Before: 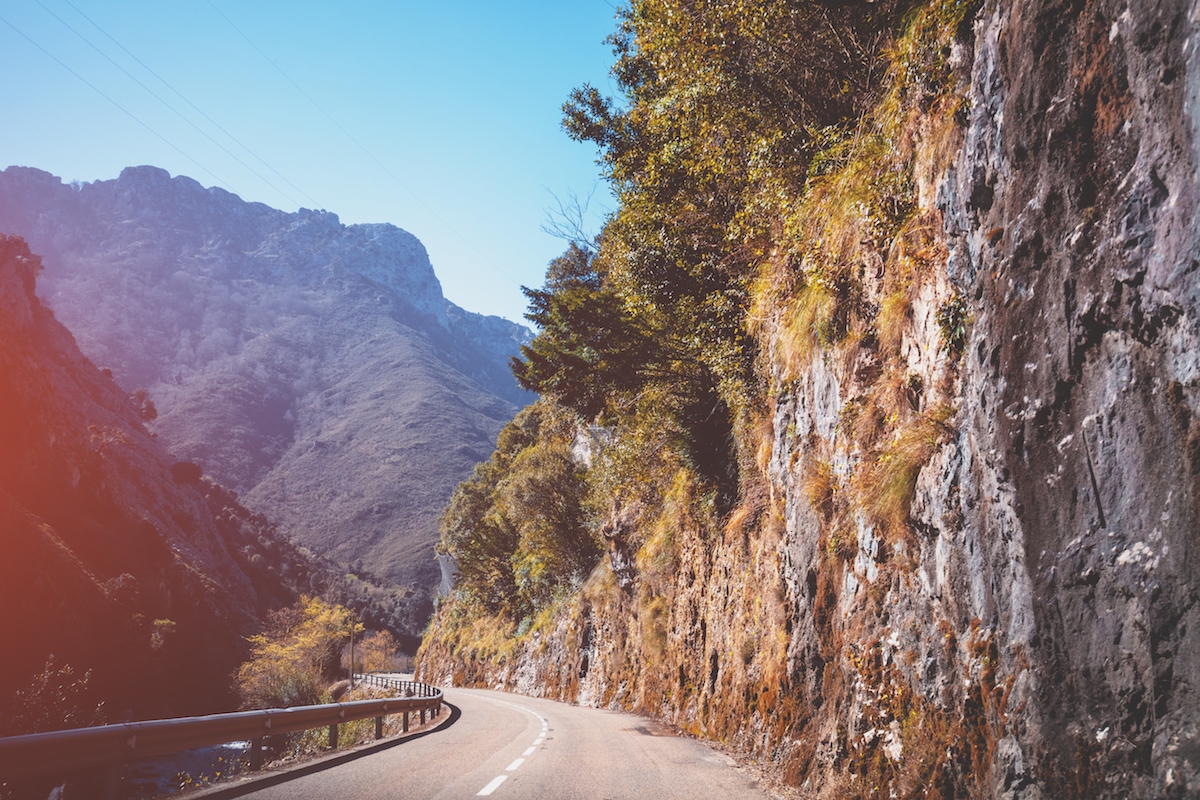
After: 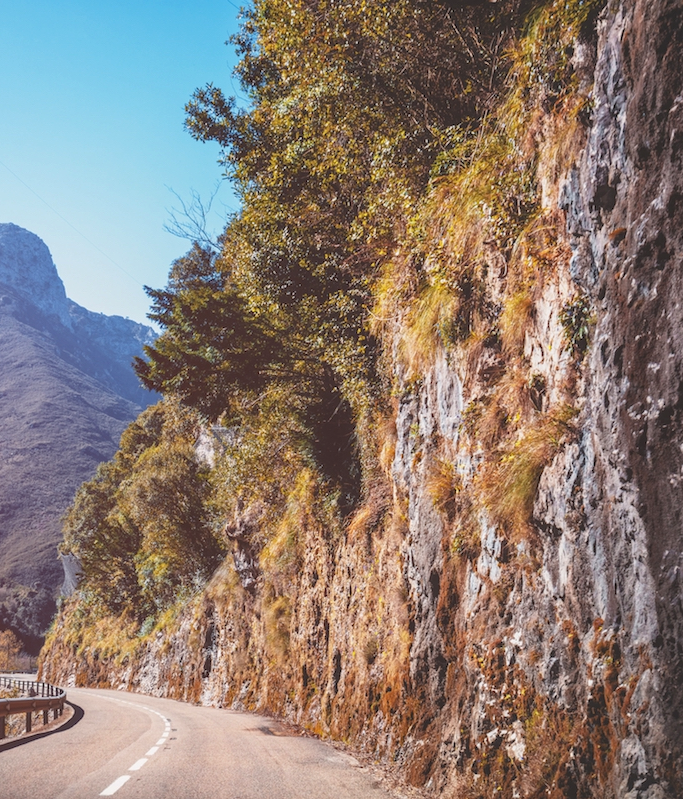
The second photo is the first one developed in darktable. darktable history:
crop: left 31.467%, top 0.018%, right 11.584%
haze removal: adaptive false
local contrast: detail 109%
